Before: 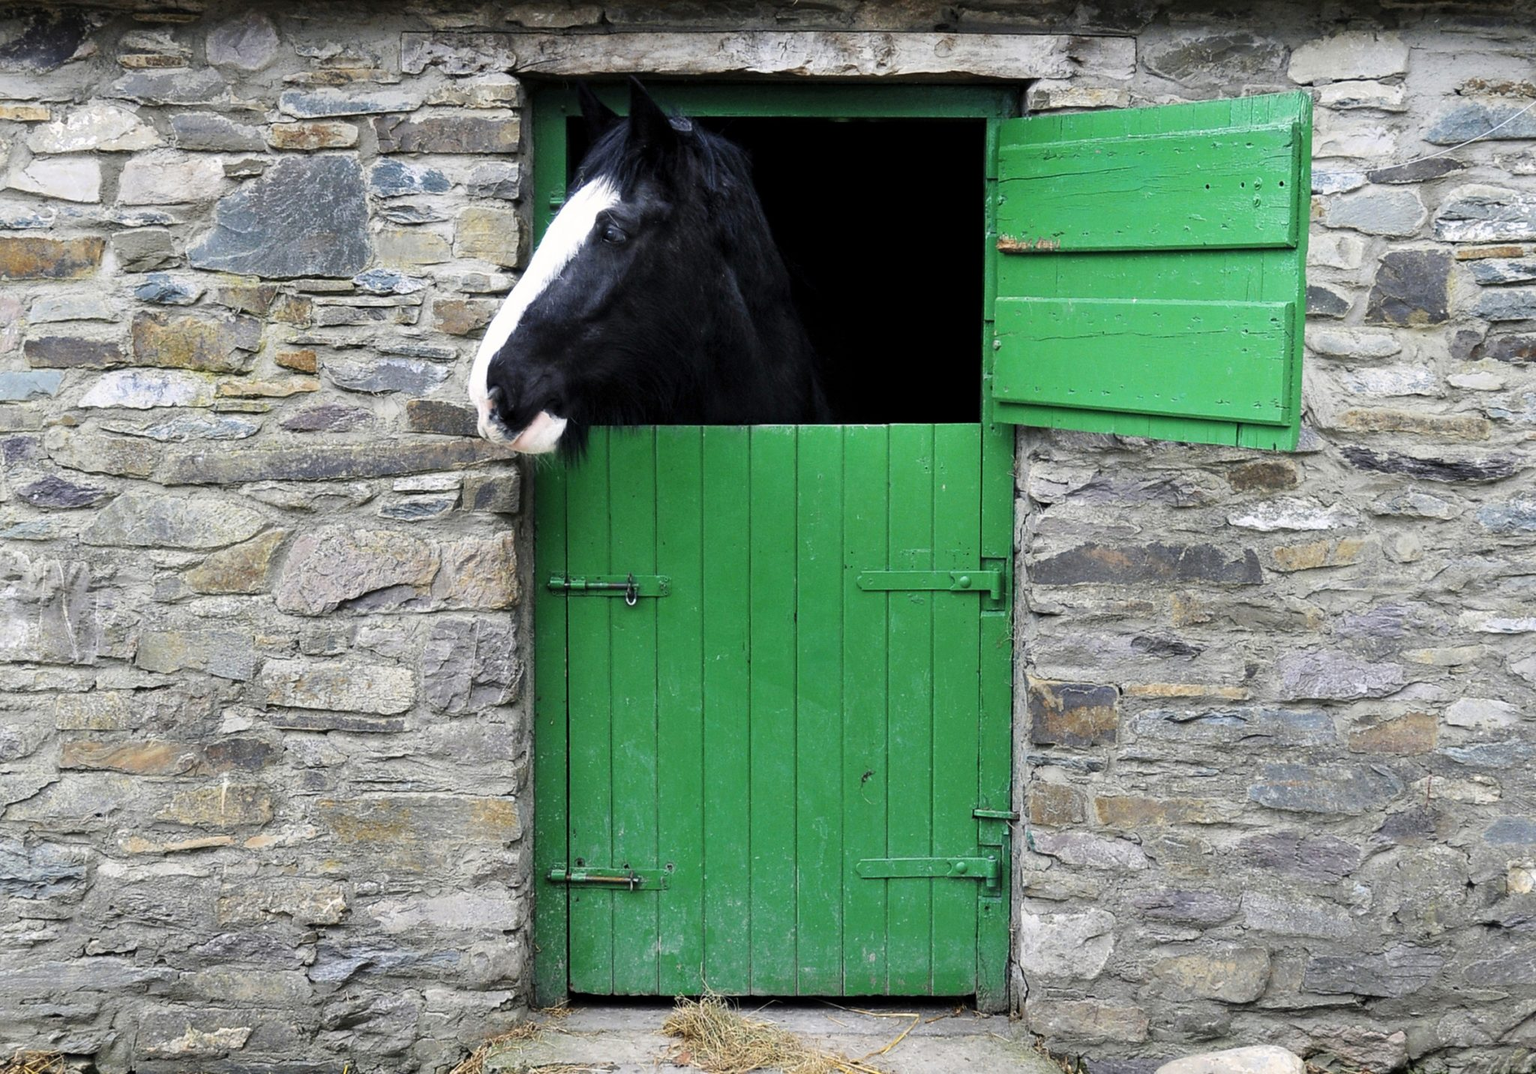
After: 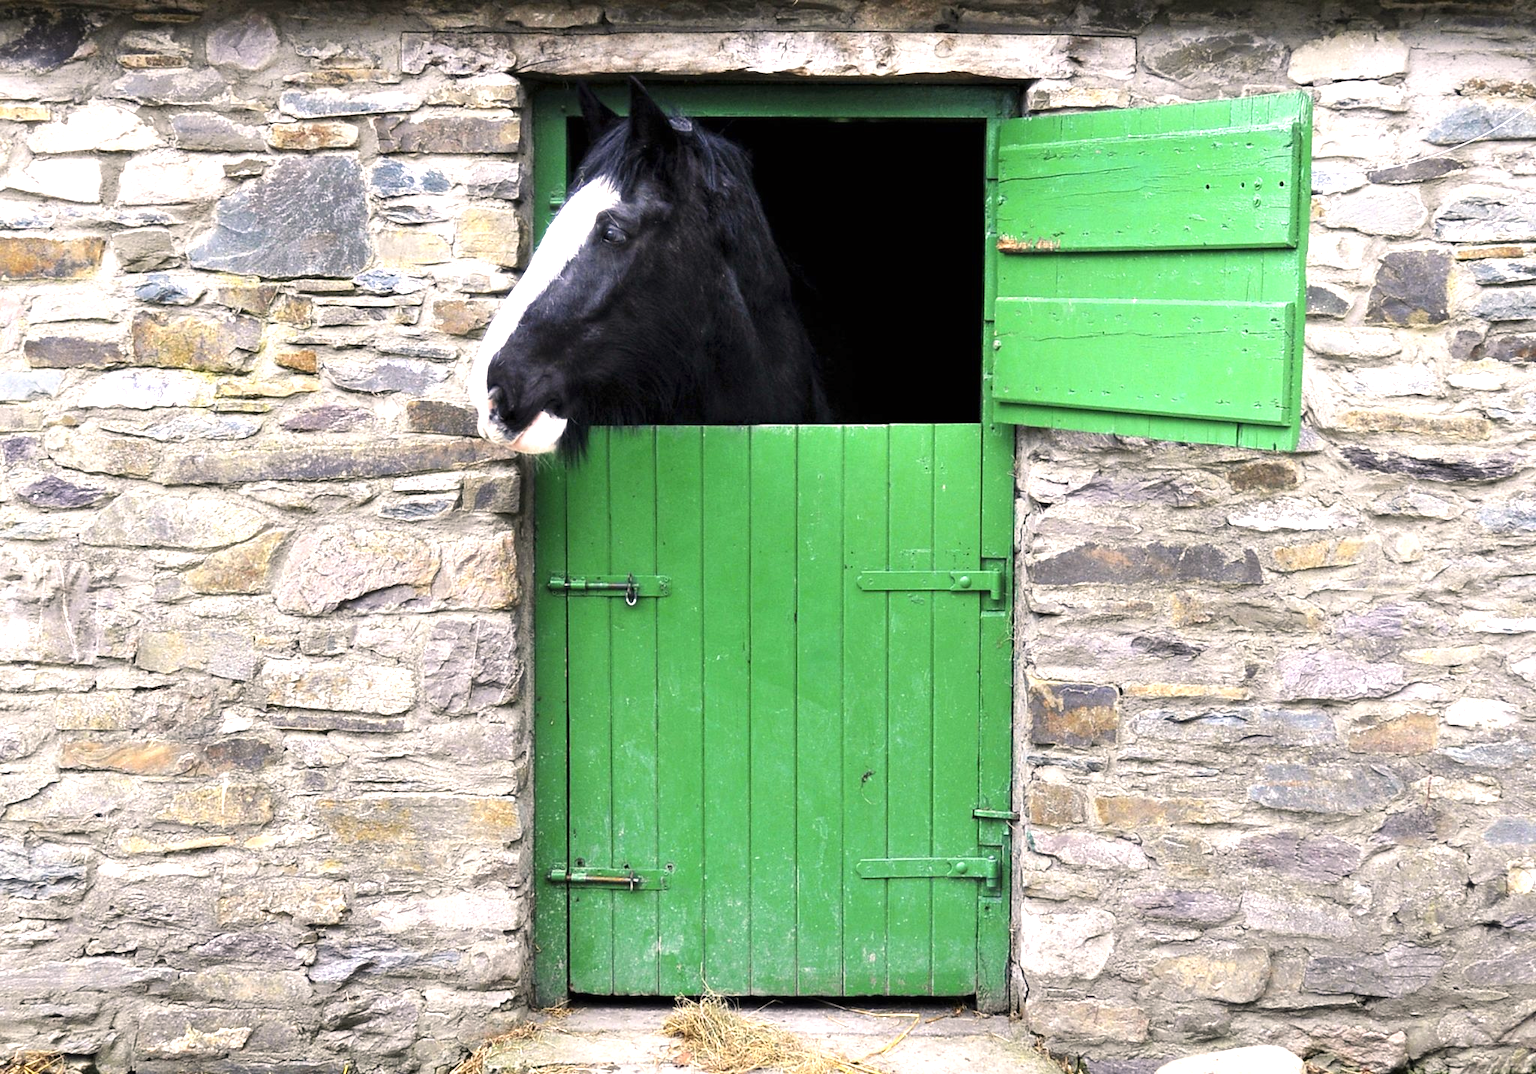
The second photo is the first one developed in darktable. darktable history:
color correction: highlights a* 5.81, highlights b* 4.77
exposure: black level correction 0, exposure 0.897 EV, compensate highlight preservation false
